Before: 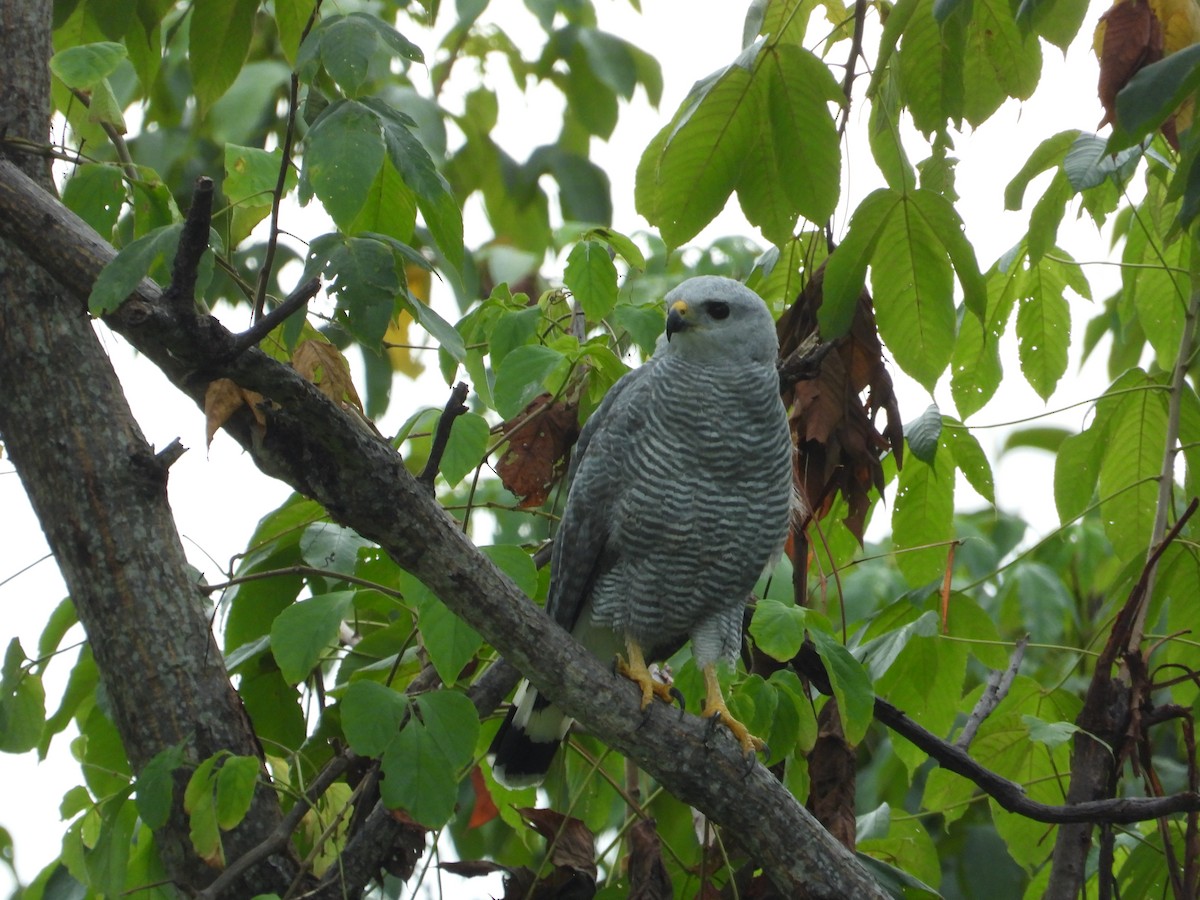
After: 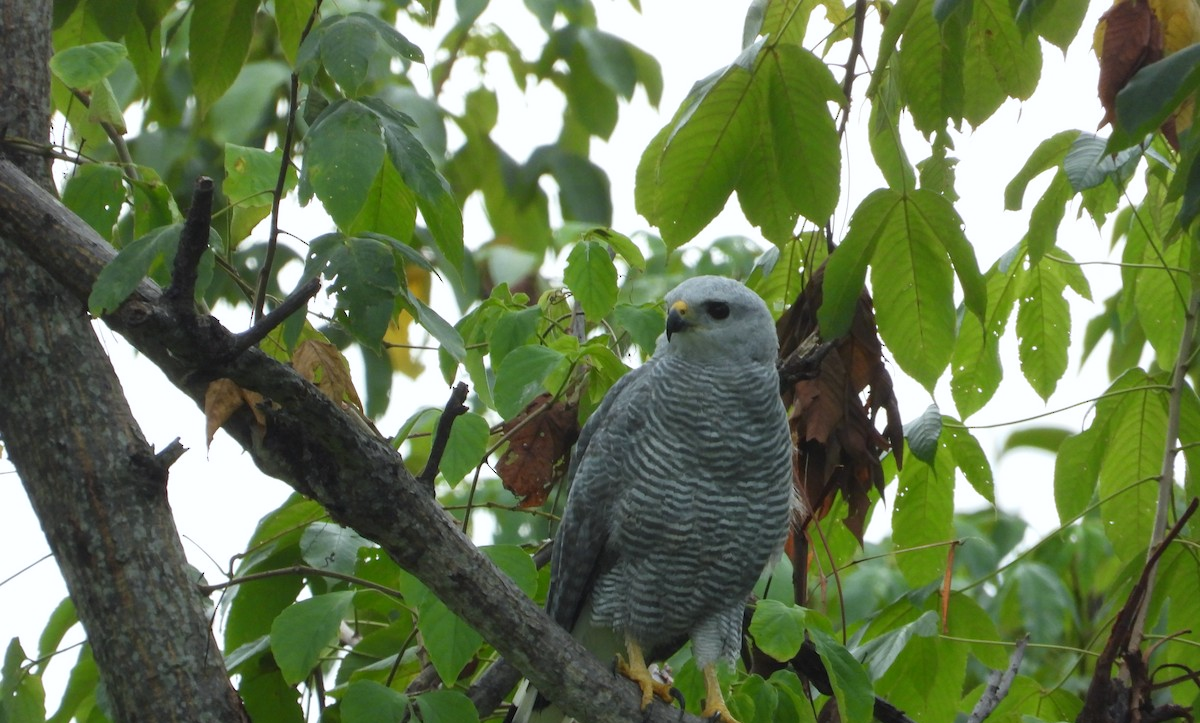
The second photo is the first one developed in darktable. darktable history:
white balance: red 0.988, blue 1.017
crop: bottom 19.644%
